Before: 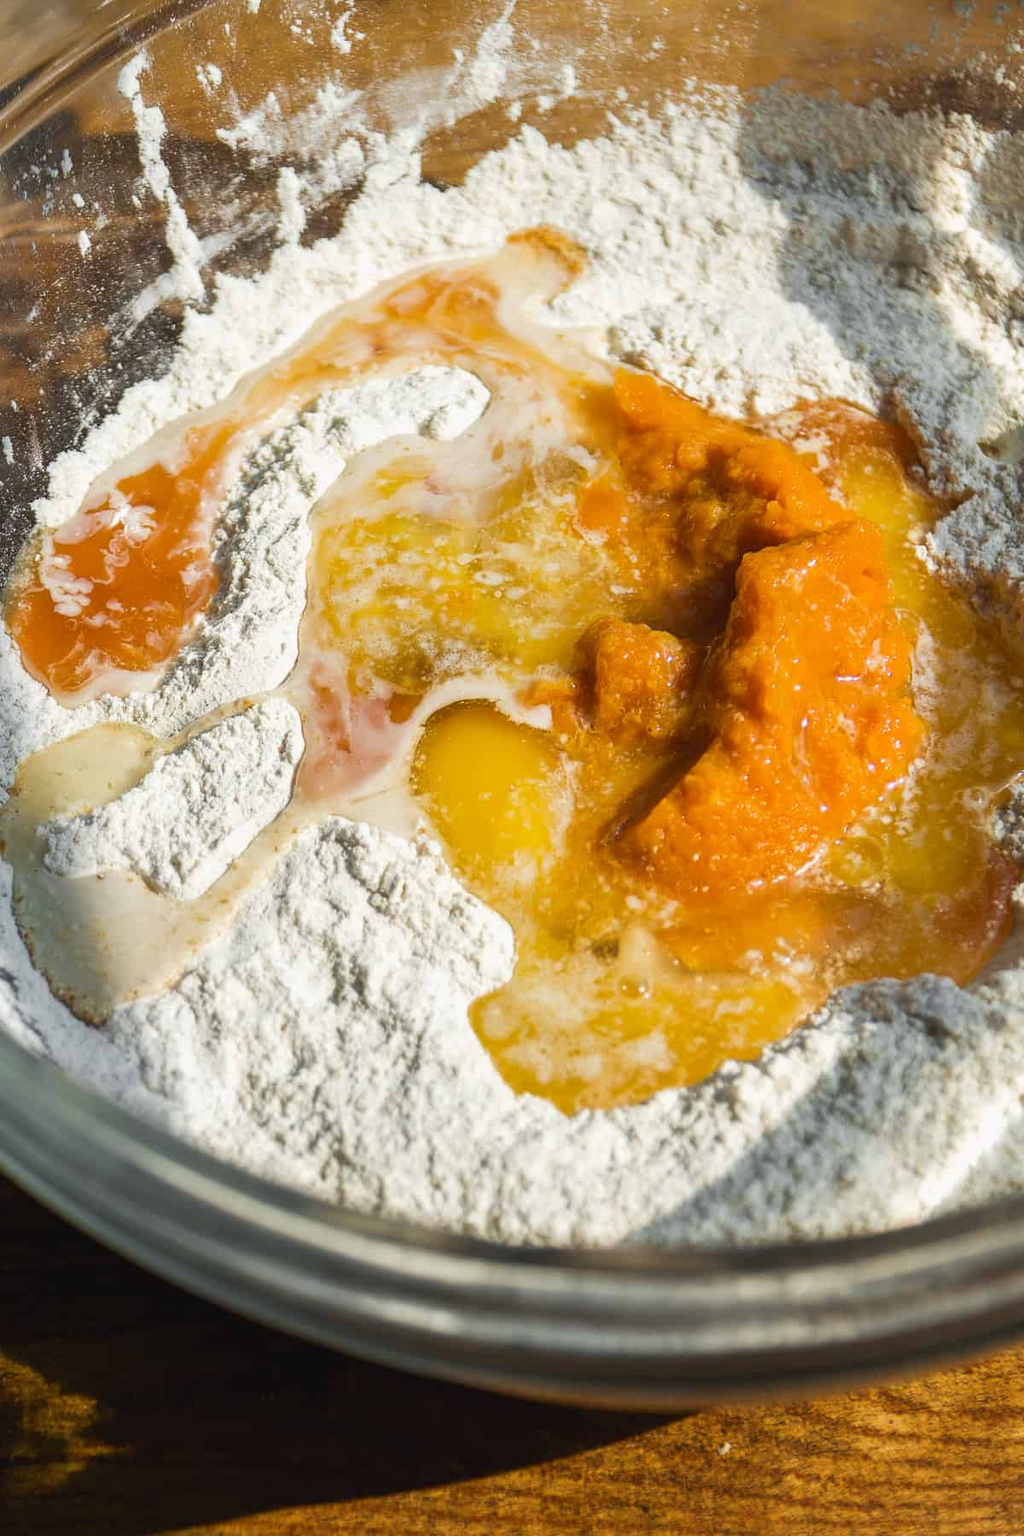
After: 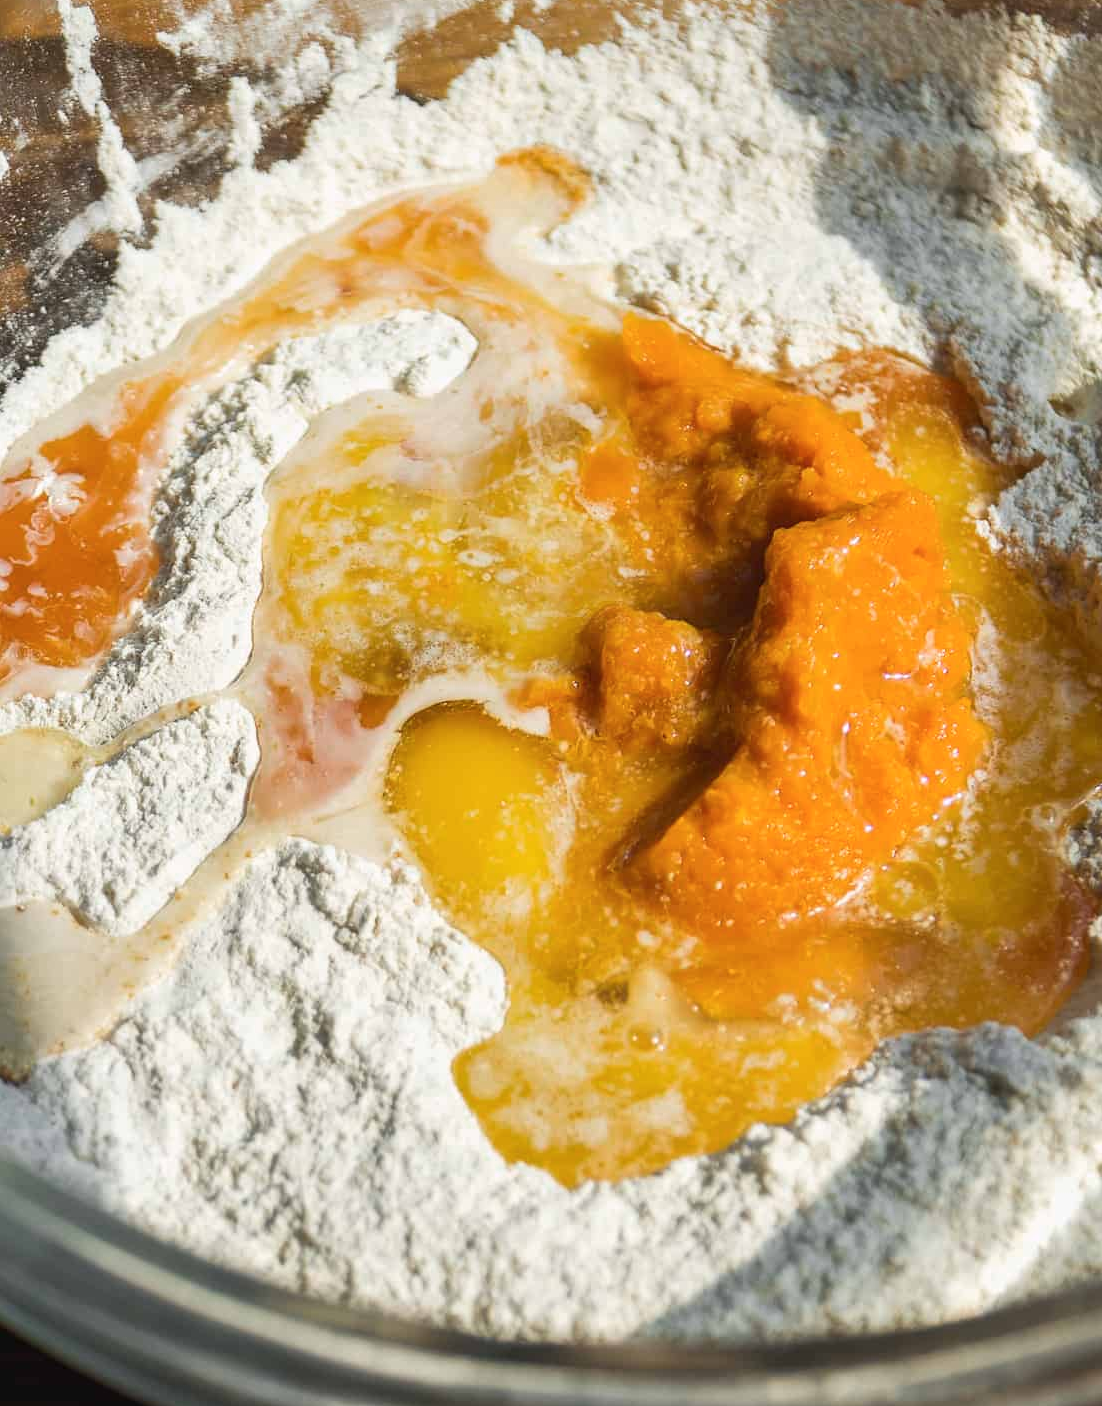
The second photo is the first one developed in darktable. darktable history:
crop: left 8.164%, top 6.62%, bottom 15.268%
color zones: curves: ch0 [(0.25, 0.5) (0.636, 0.25) (0.75, 0.5)]
